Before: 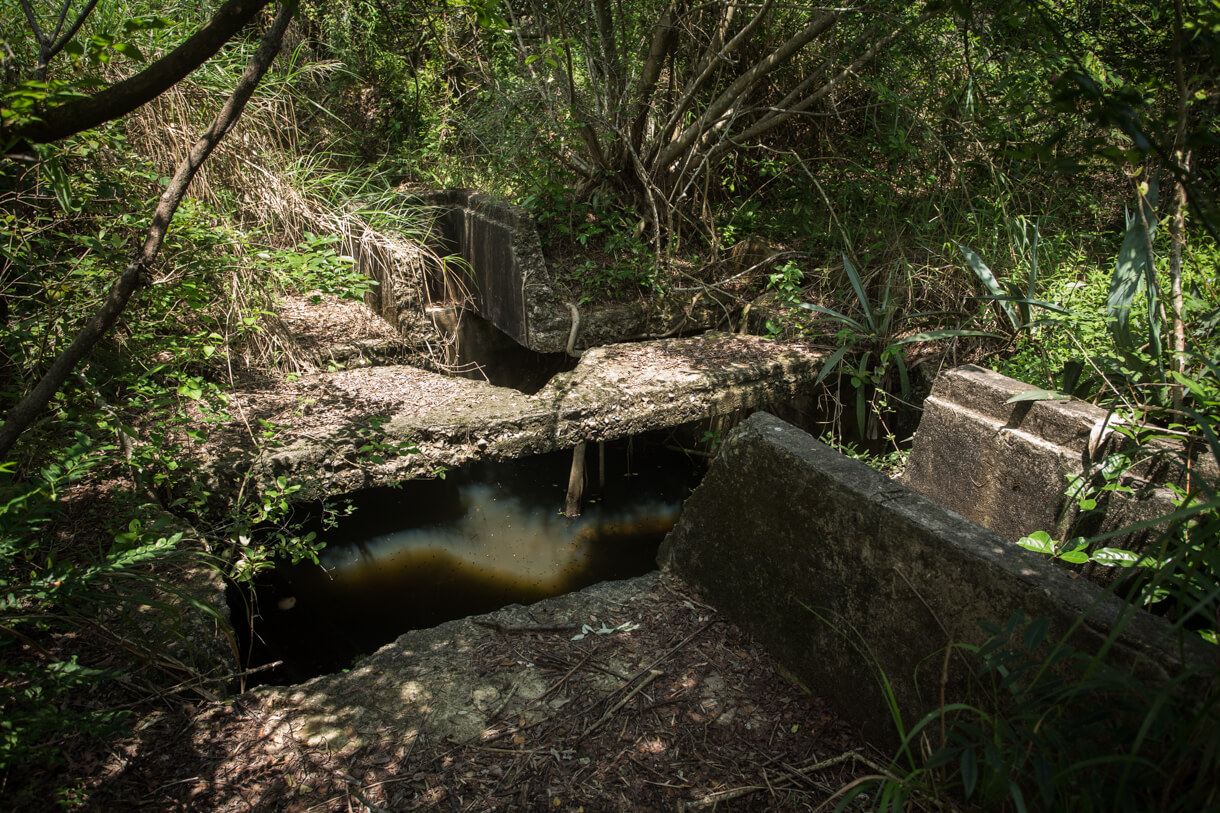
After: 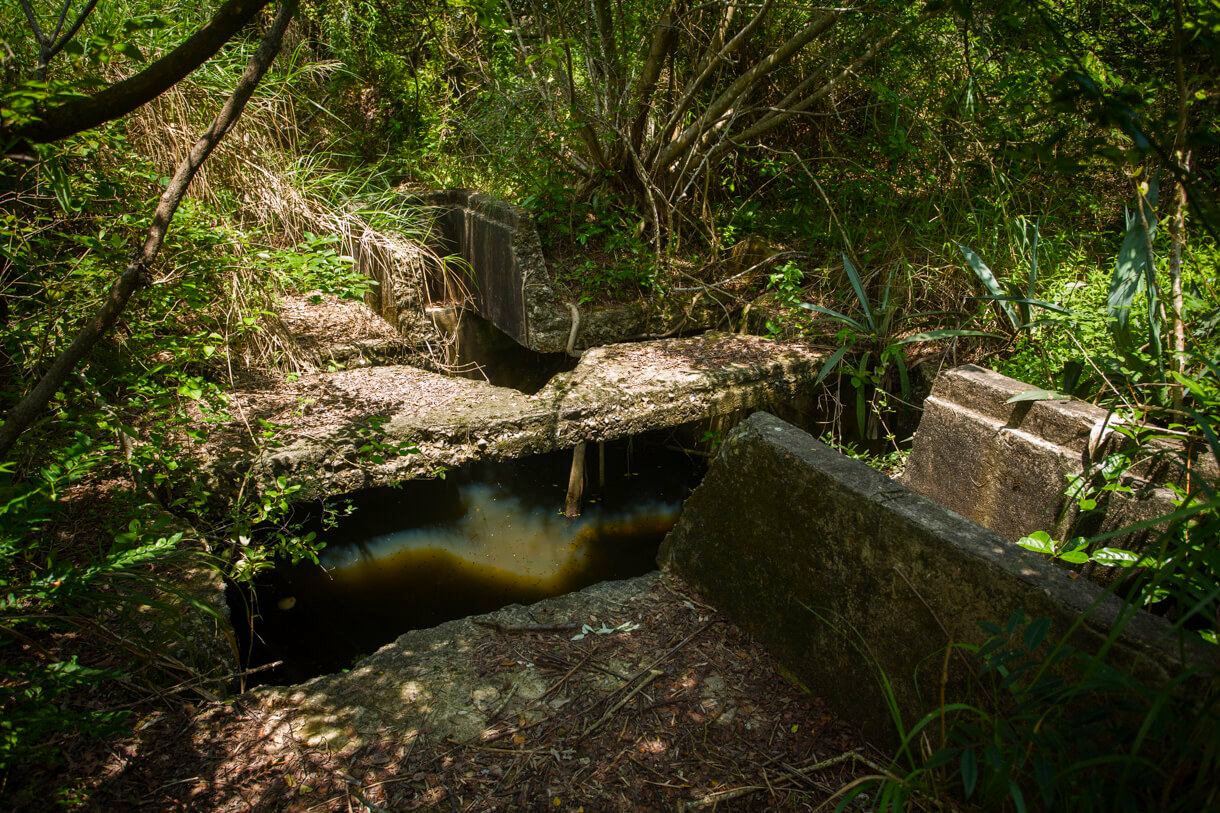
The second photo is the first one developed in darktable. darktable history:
color balance rgb: linear chroma grading › global chroma 0.946%, perceptual saturation grading › global saturation 20%, perceptual saturation grading › highlights -14.109%, perceptual saturation grading › shadows 49.691%, global vibrance 20%
